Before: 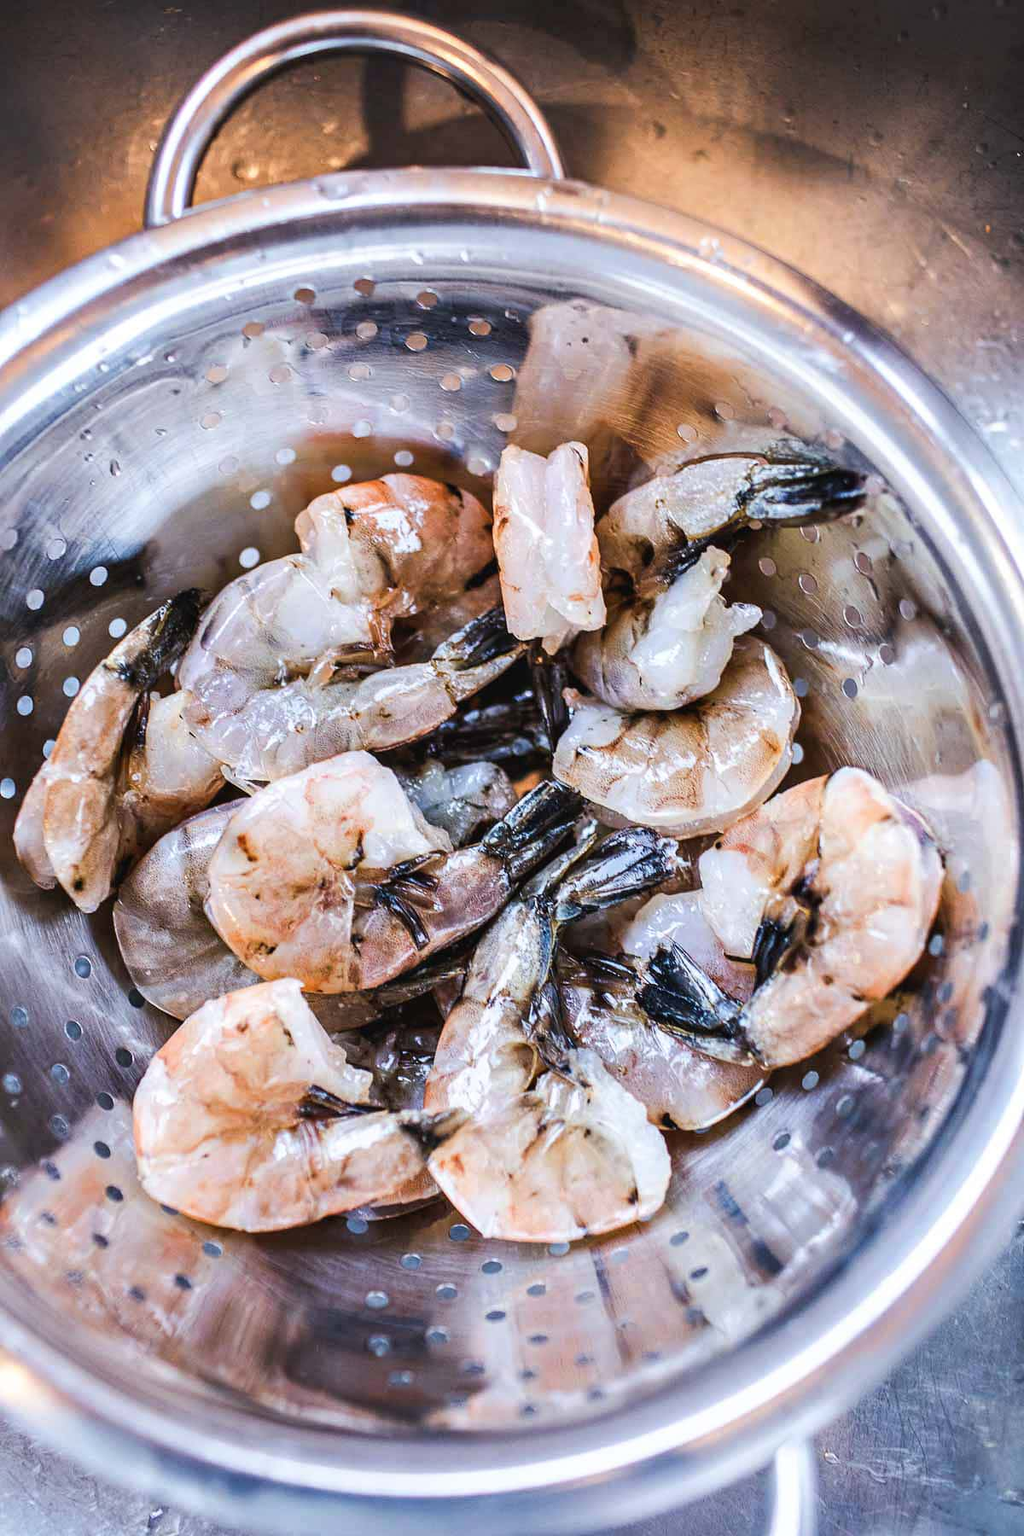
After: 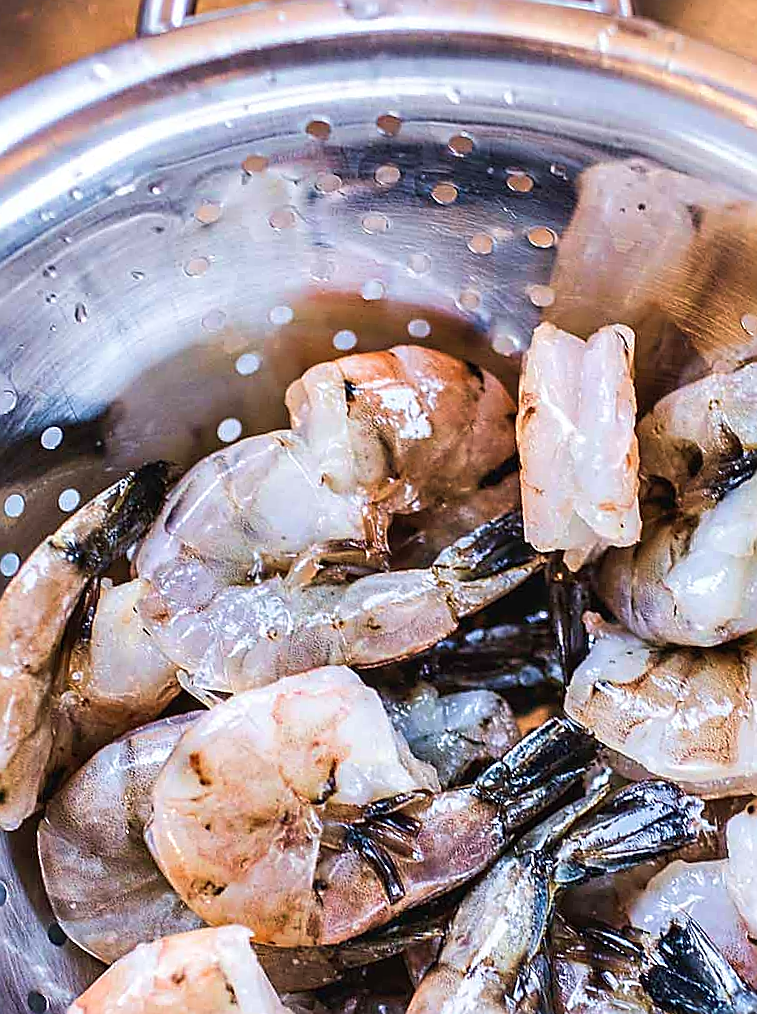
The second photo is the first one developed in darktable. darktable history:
sharpen: radius 1.391, amount 1.242, threshold 0.644
local contrast: mode bilateral grid, contrast 14, coarseness 36, detail 105%, midtone range 0.2
crop and rotate: angle -4.5°, left 2.072%, top 6.668%, right 27.569%, bottom 30.486%
velvia: on, module defaults
